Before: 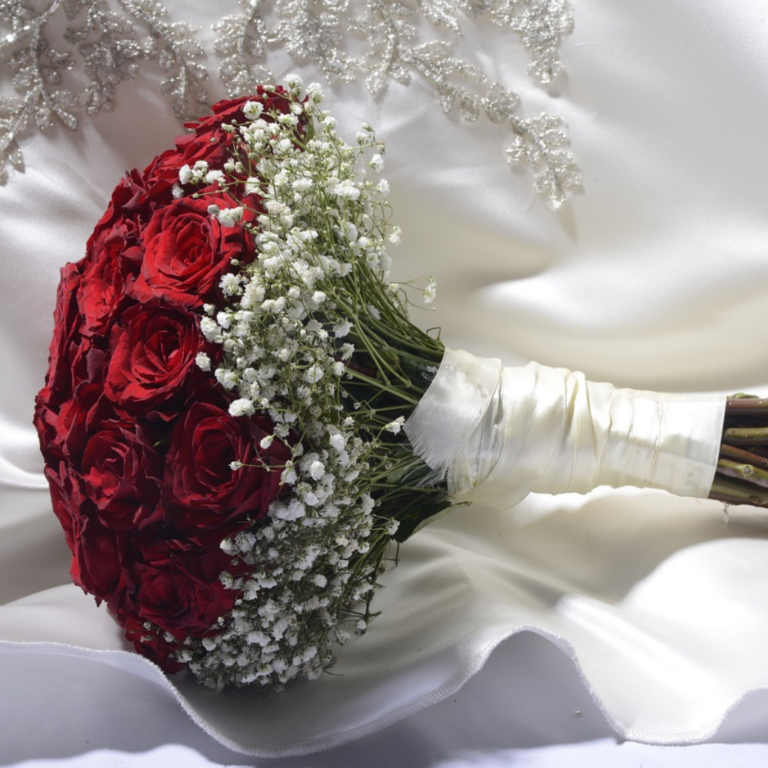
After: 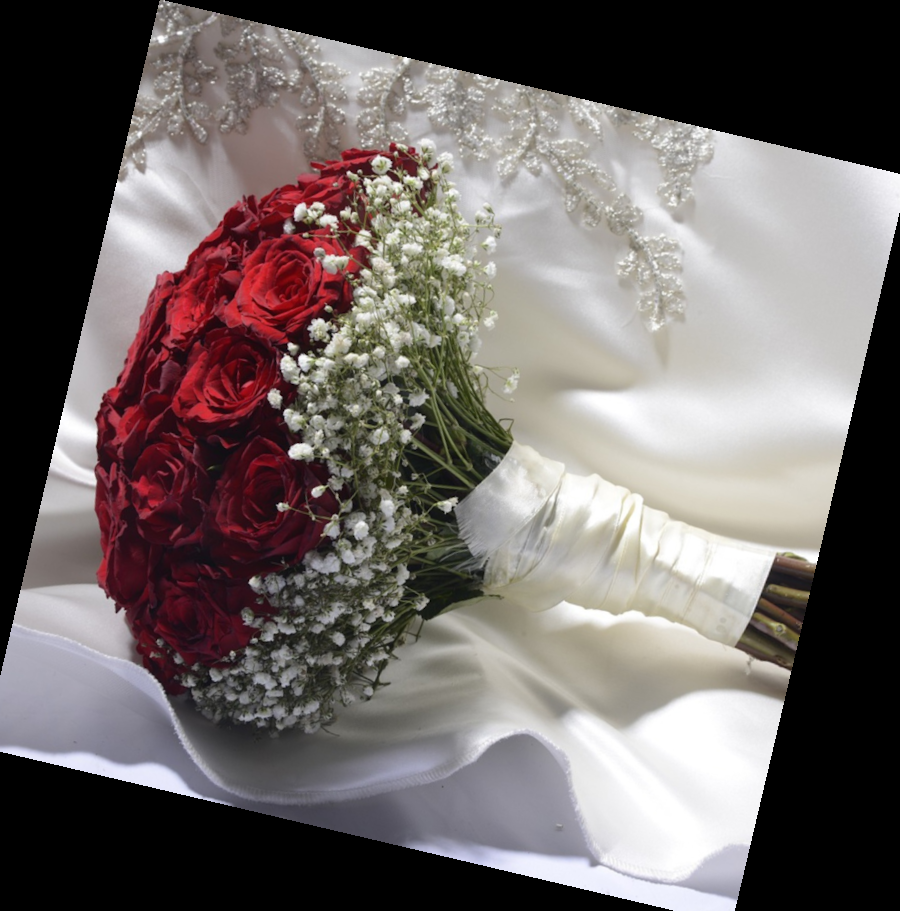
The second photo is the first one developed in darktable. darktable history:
crop and rotate: left 1.774%, right 0.633%, bottom 1.28%
rotate and perspective: rotation 13.27°, automatic cropping off
